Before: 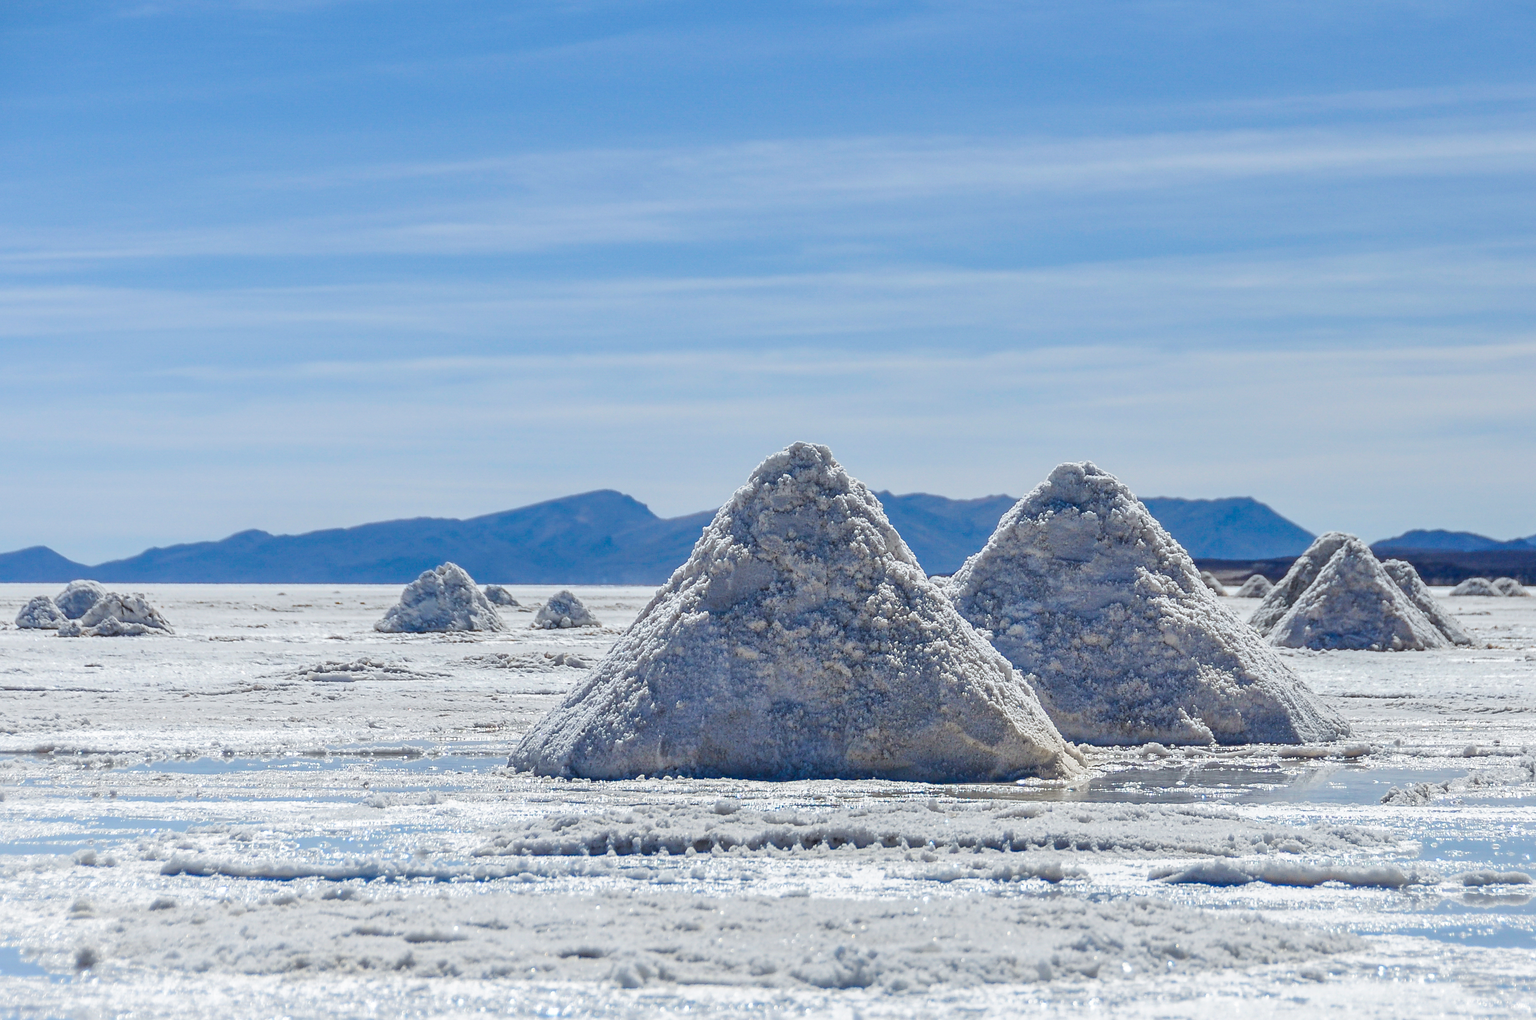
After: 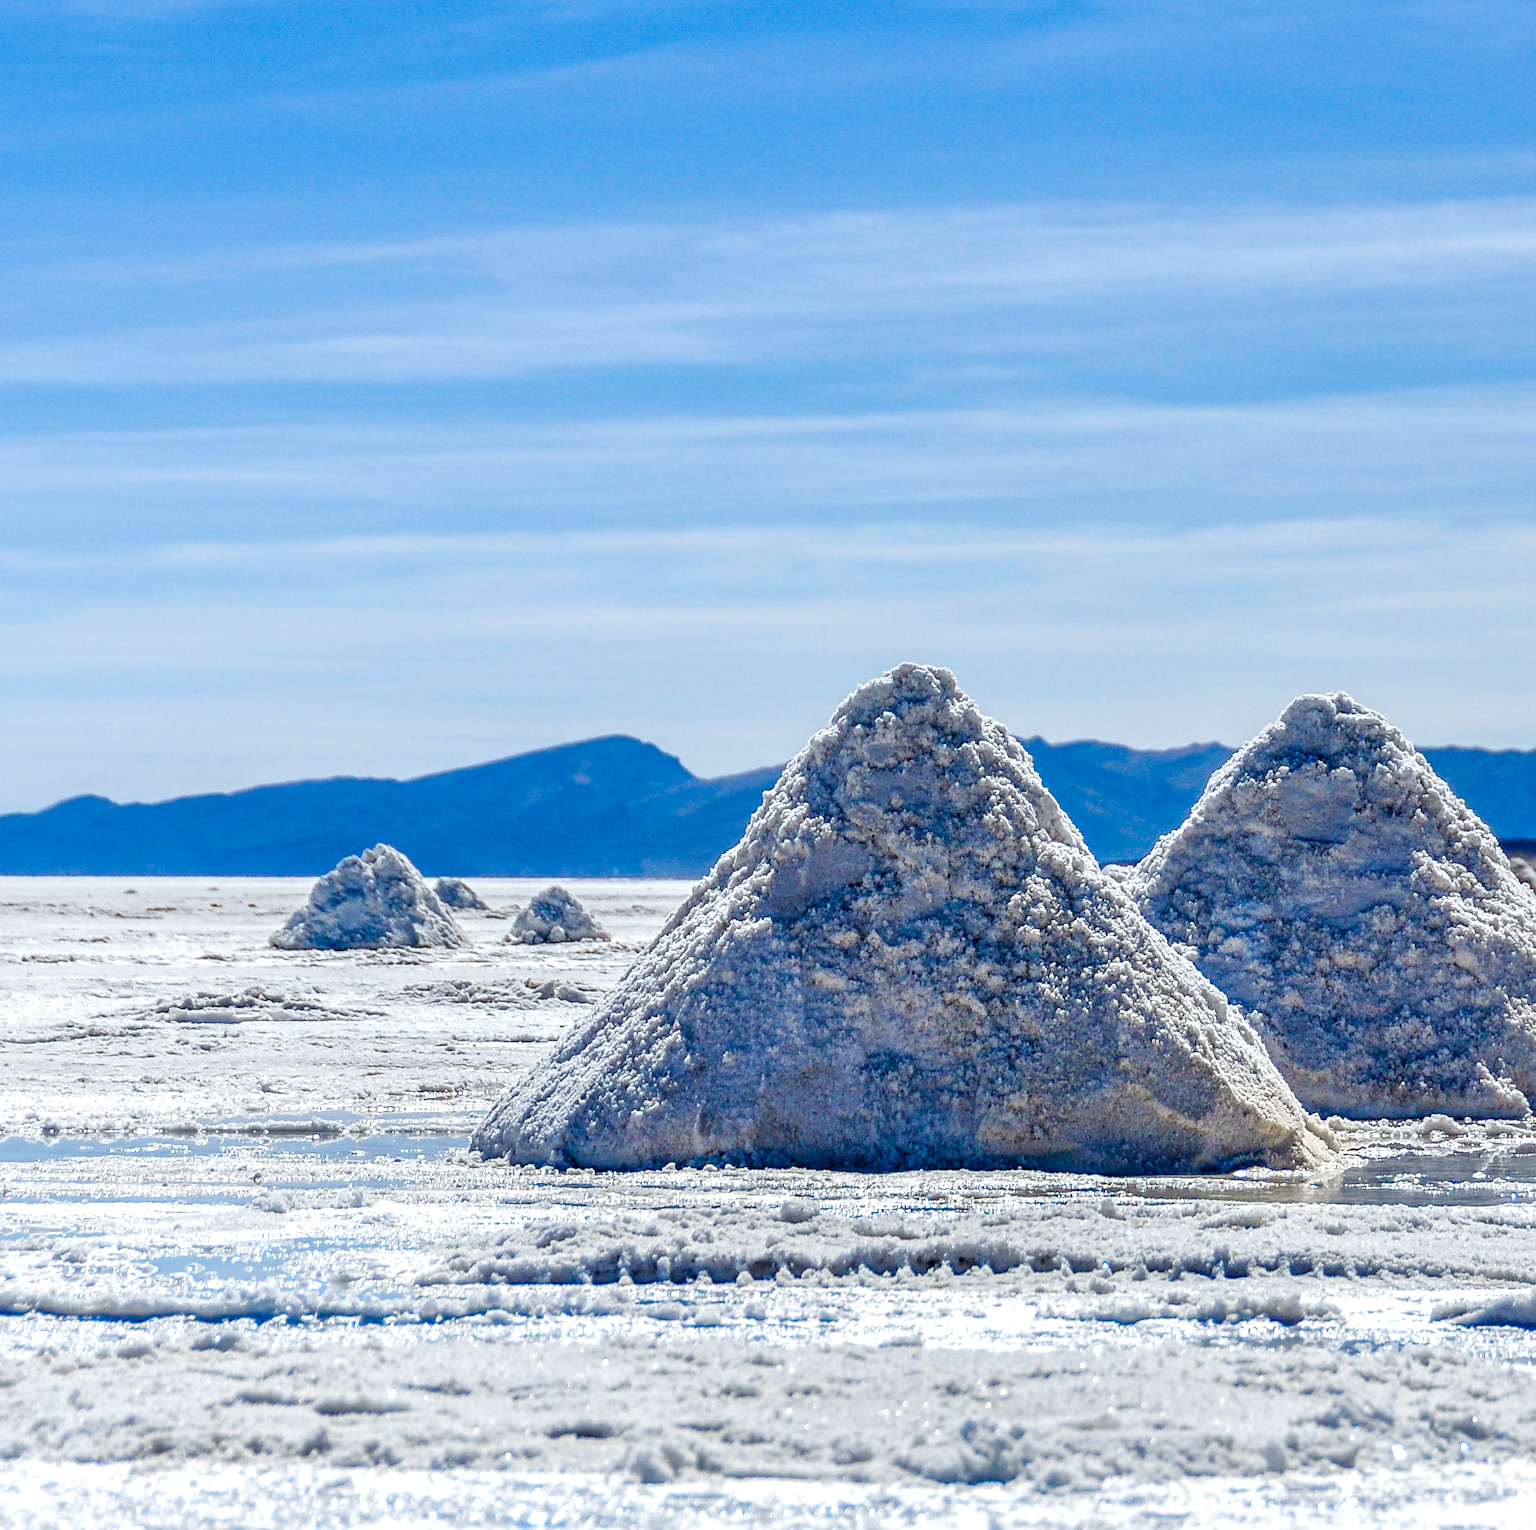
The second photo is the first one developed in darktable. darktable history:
color balance rgb: shadows lift › luminance -9.41%, highlights gain › luminance 17.6%, global offset › luminance -1.45%, perceptual saturation grading › highlights -17.77%, perceptual saturation grading › mid-tones 33.1%, perceptual saturation grading › shadows 50.52%, global vibrance 24.22%
crop and rotate: left 12.673%, right 20.66%
local contrast: on, module defaults
exposure: exposure 0.078 EV, compensate highlight preservation false
